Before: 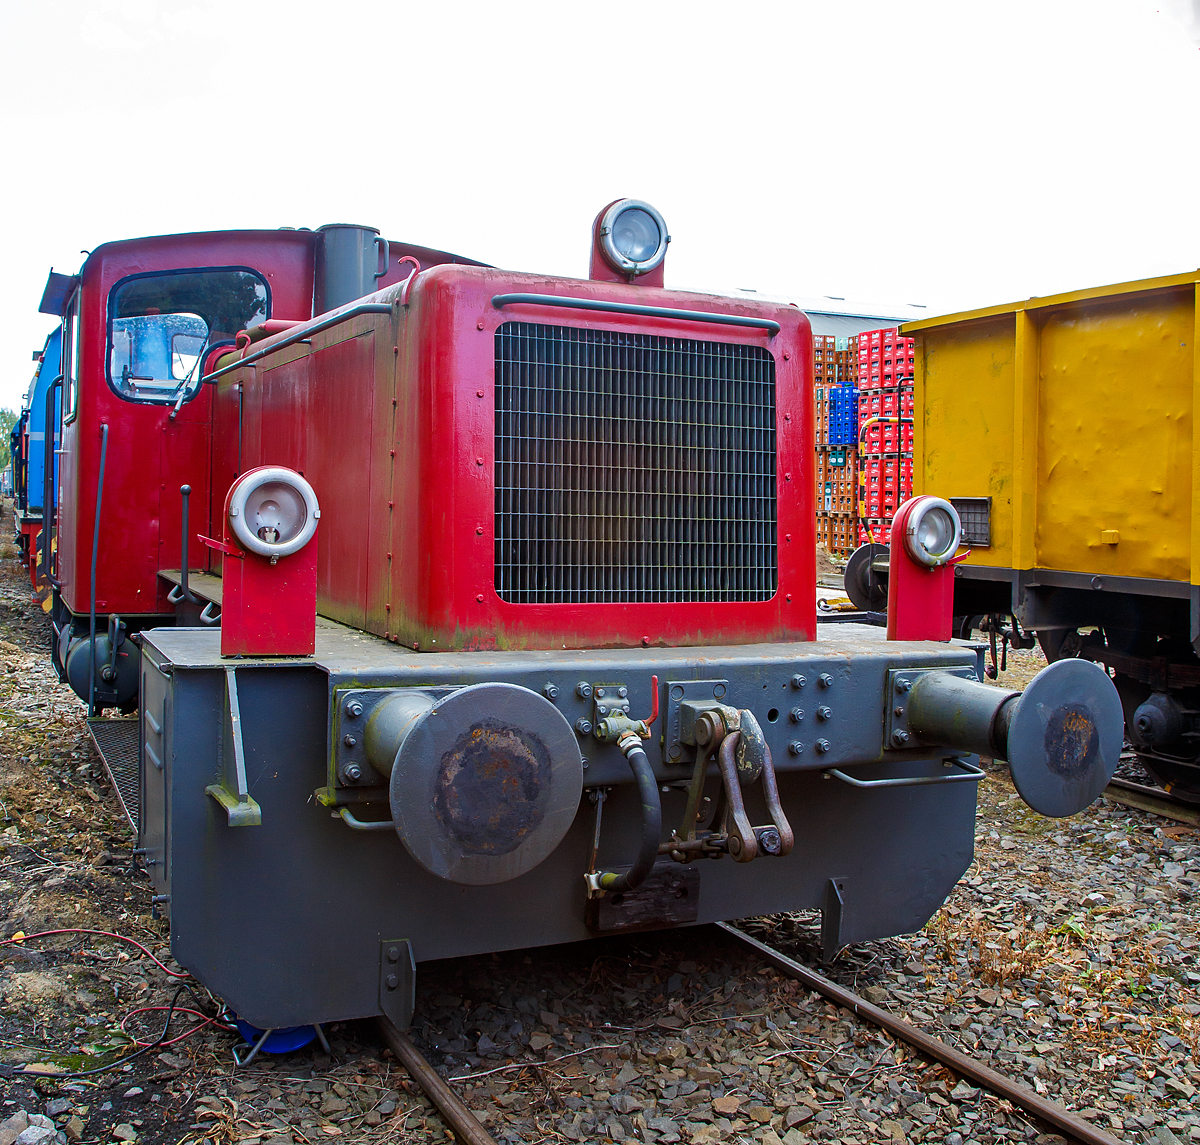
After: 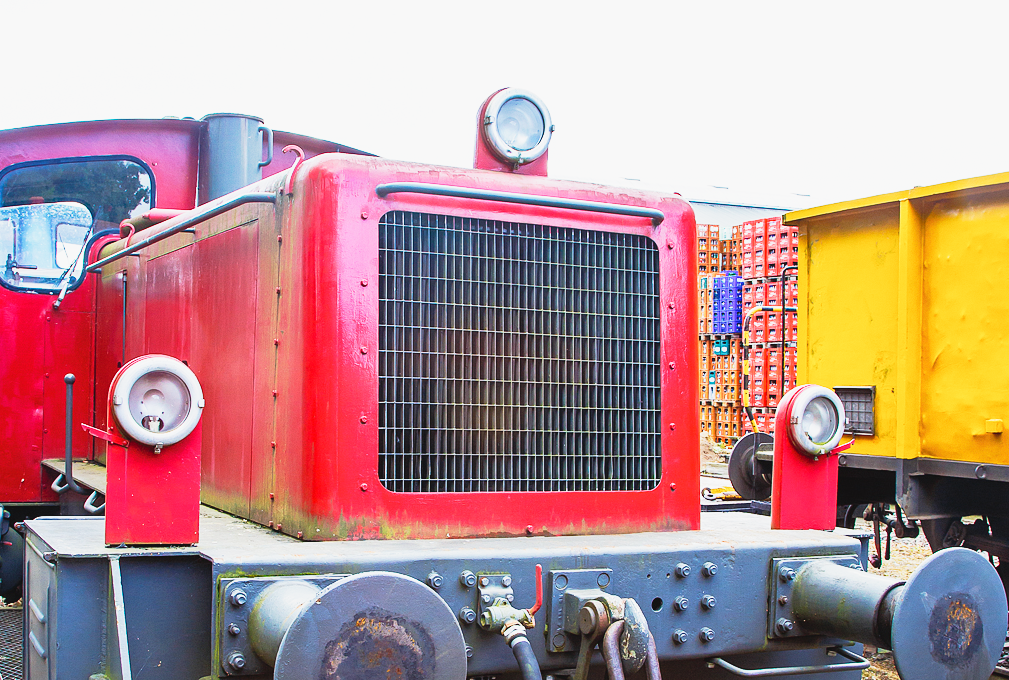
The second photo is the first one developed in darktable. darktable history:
crop and rotate: left 9.708%, top 9.757%, right 6.165%, bottom 30.839%
tone curve: curves: ch0 [(0, 0.052) (0.207, 0.35) (0.392, 0.592) (0.54, 0.803) (0.725, 0.922) (0.99, 0.974)], preserve colors none
